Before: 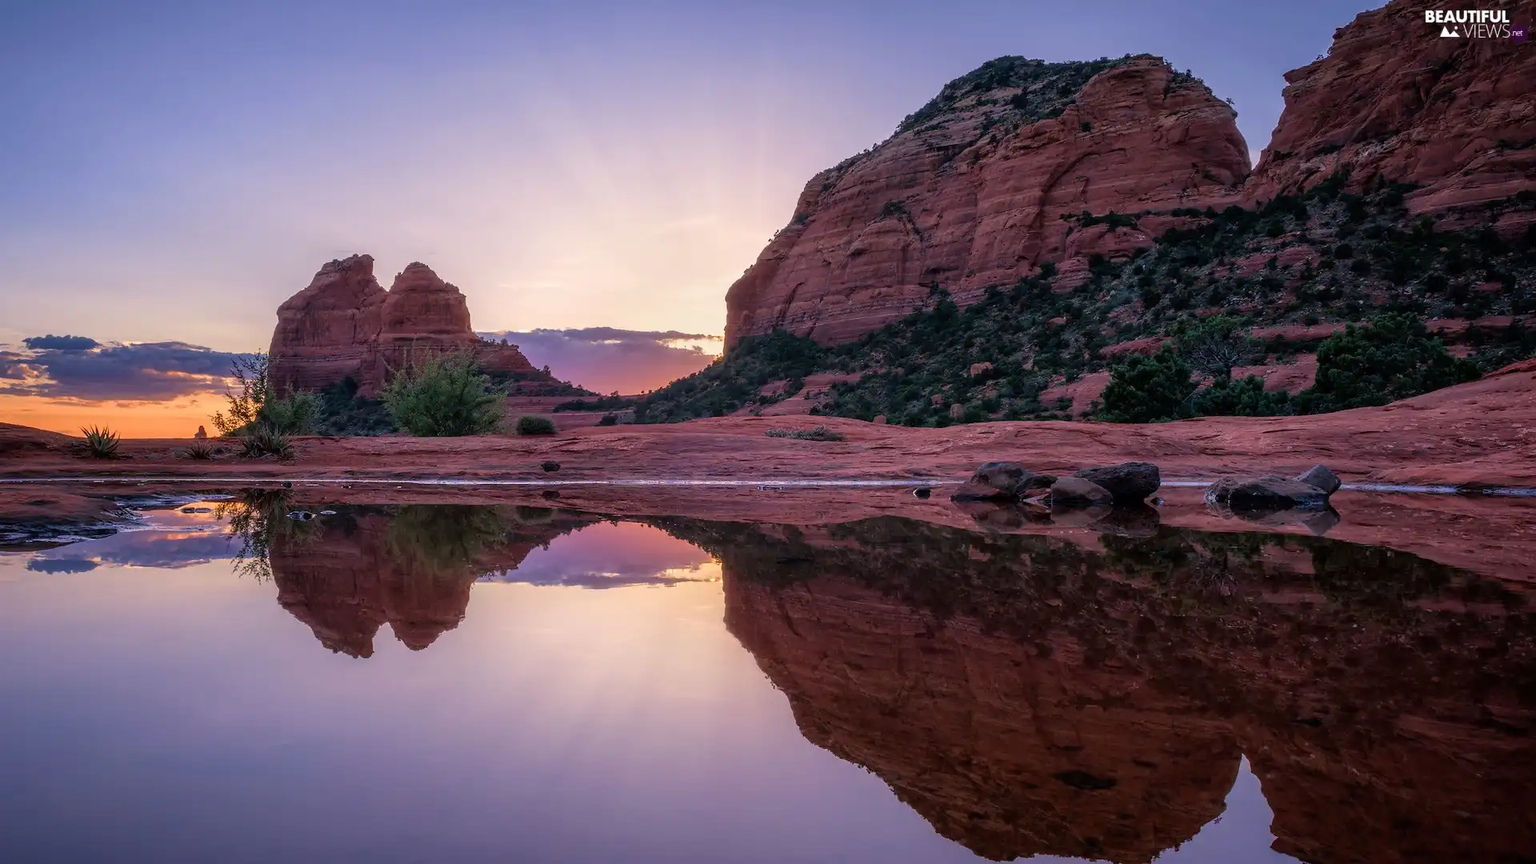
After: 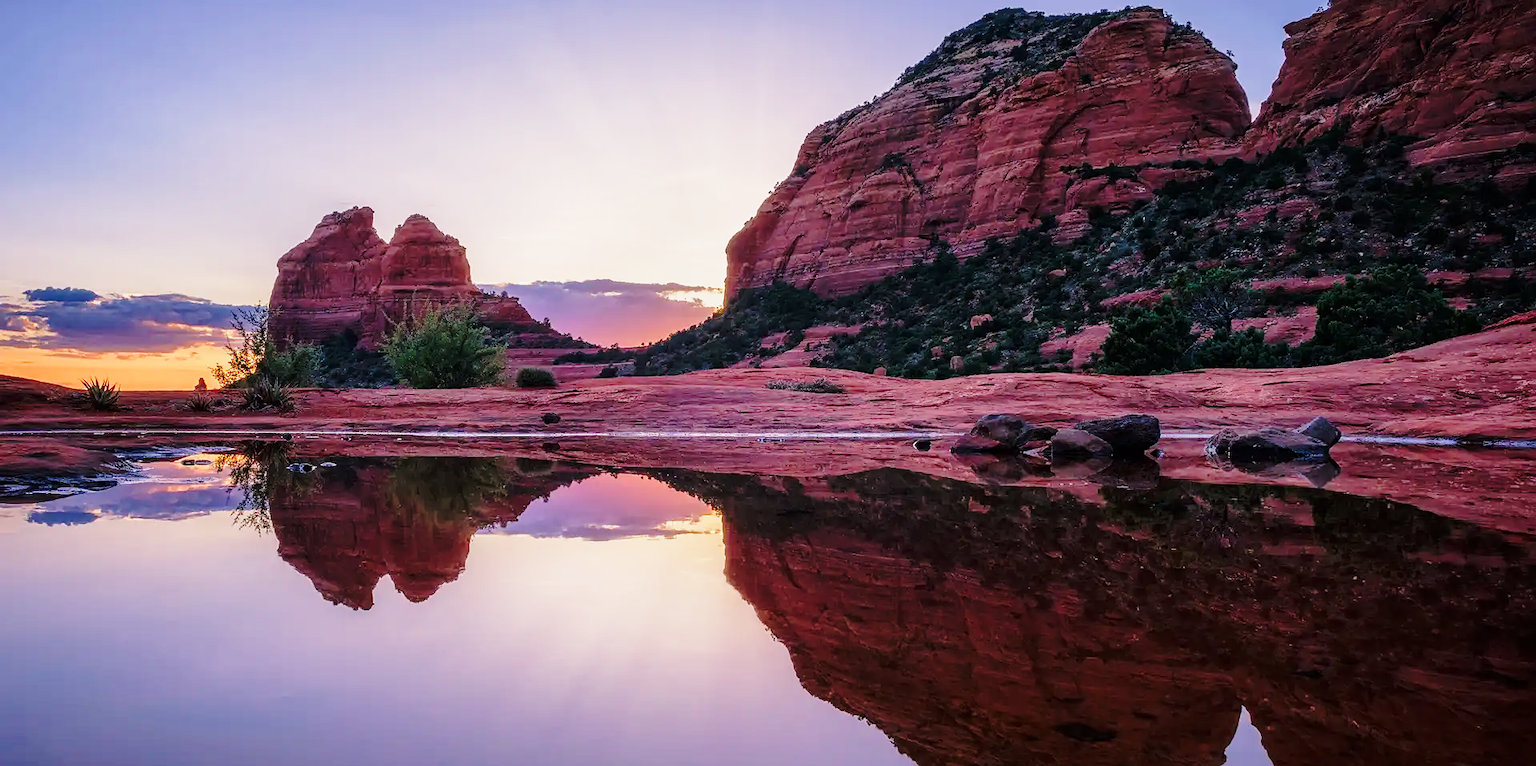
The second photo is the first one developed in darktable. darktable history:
sharpen: amount 0.21
crop and rotate: top 5.556%, bottom 5.718%
base curve: curves: ch0 [(0, 0) (0.036, 0.037) (0.121, 0.228) (0.46, 0.76) (0.859, 0.983) (1, 1)], preserve colors none
shadows and highlights: shadows -19.98, white point adjustment -2.15, highlights -34.75
